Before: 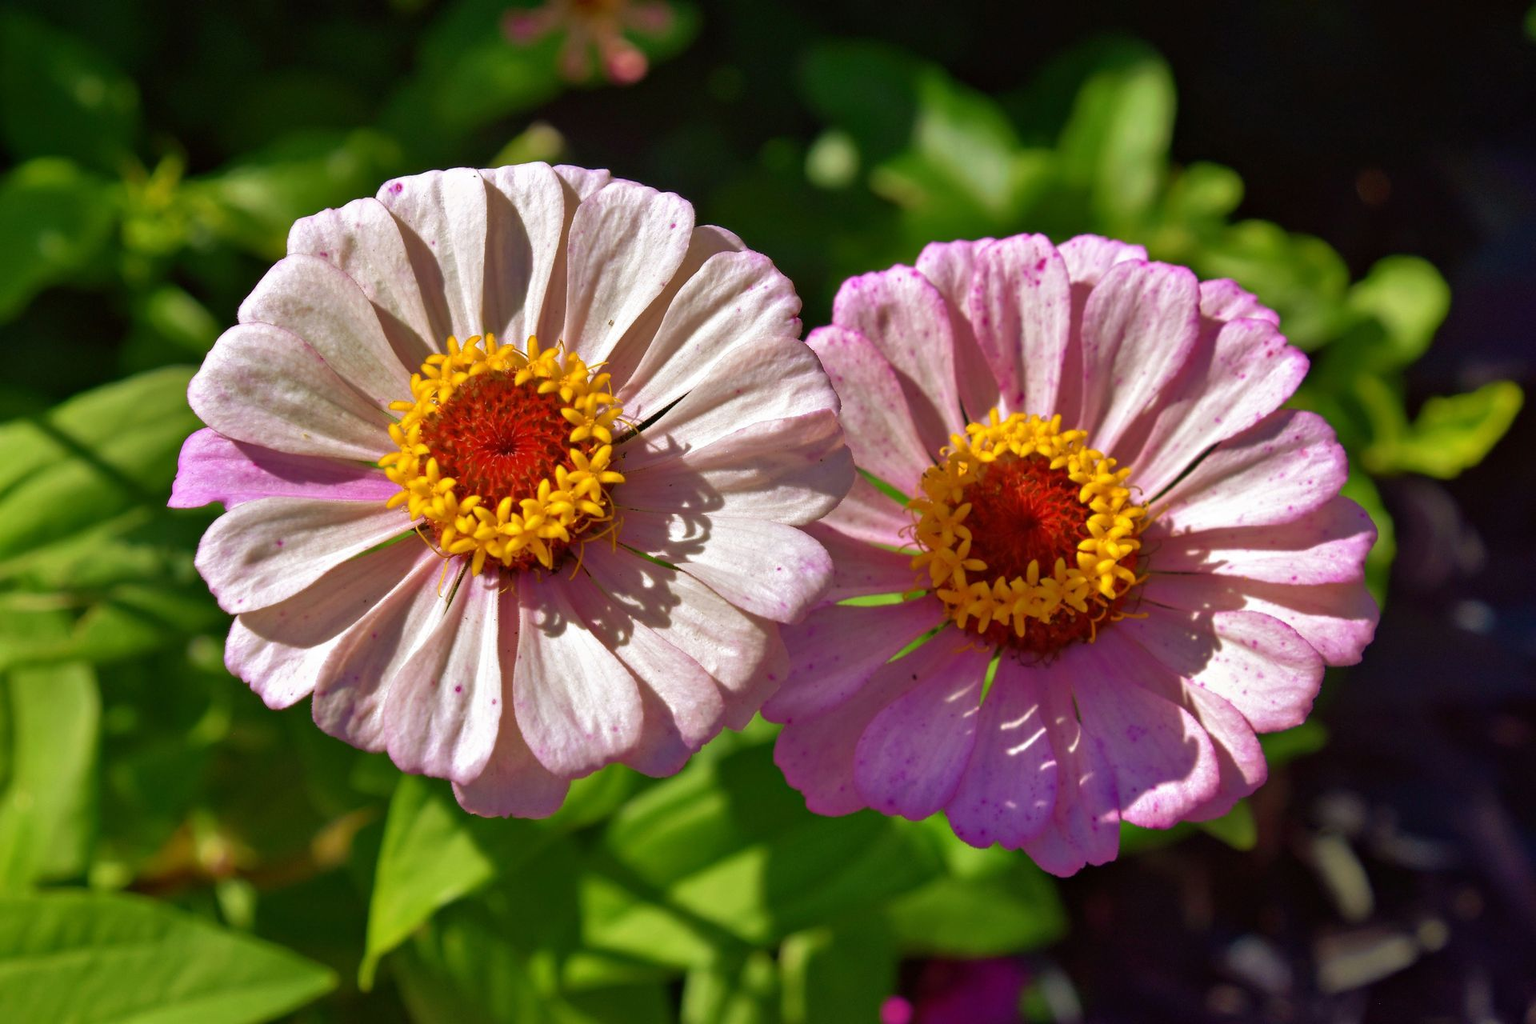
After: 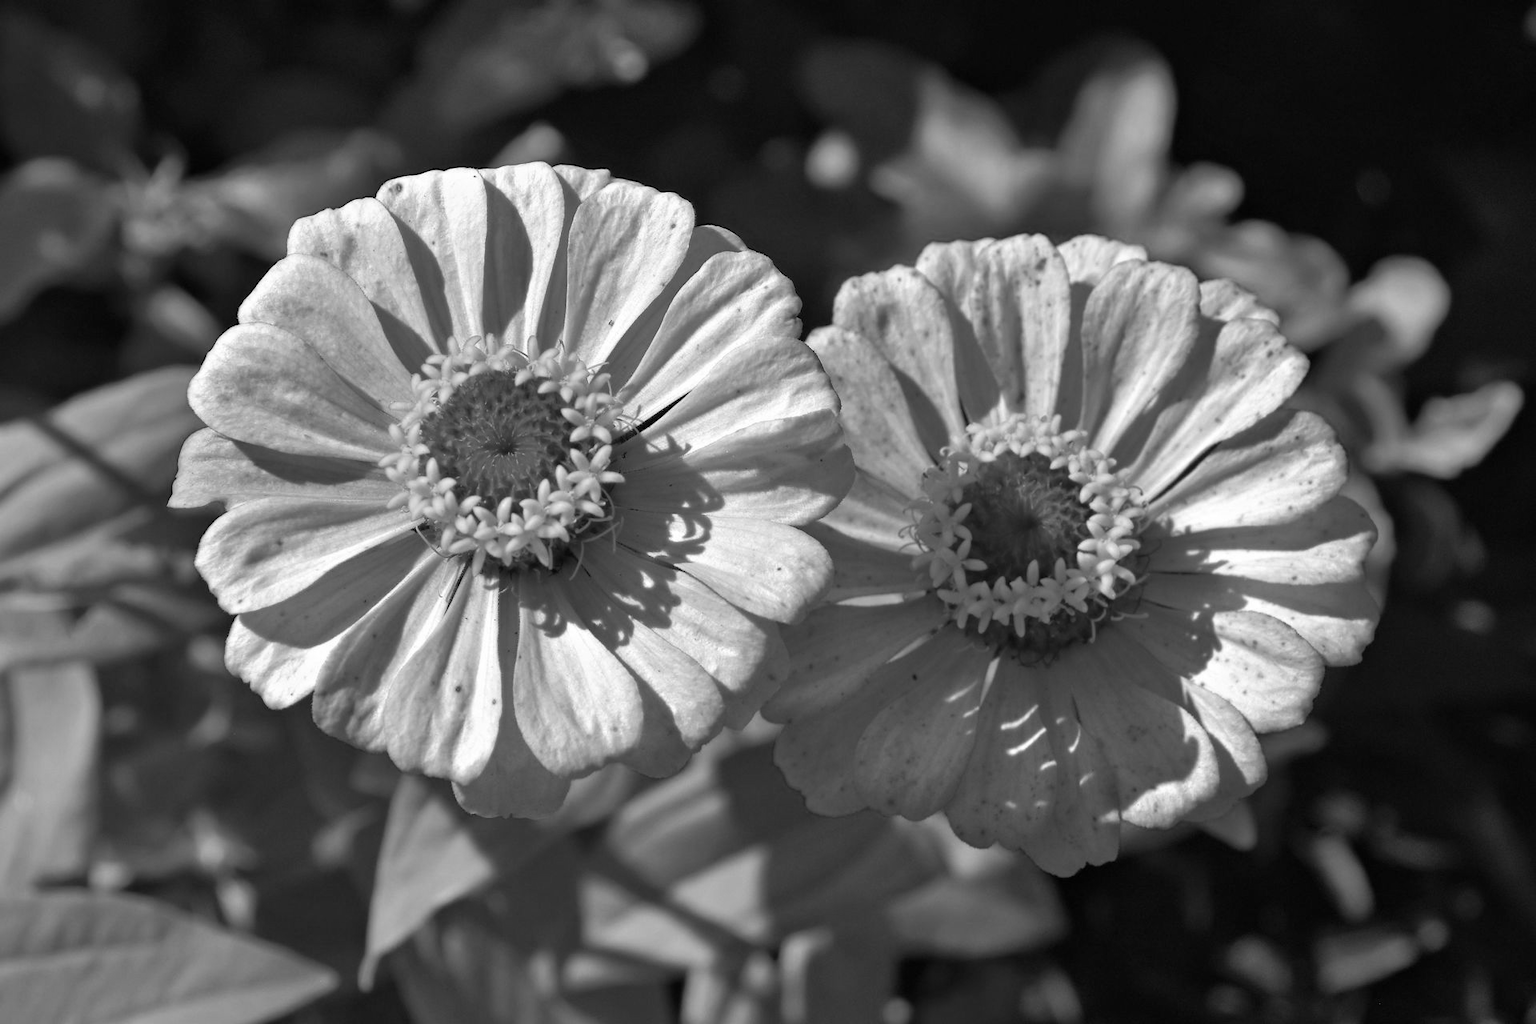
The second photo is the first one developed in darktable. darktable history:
color correction: highlights a* 19.59, highlights b* 27.49, shadows a* 3.46, shadows b* -17.28, saturation 0.73
monochrome: a 16.01, b -2.65, highlights 0.52
